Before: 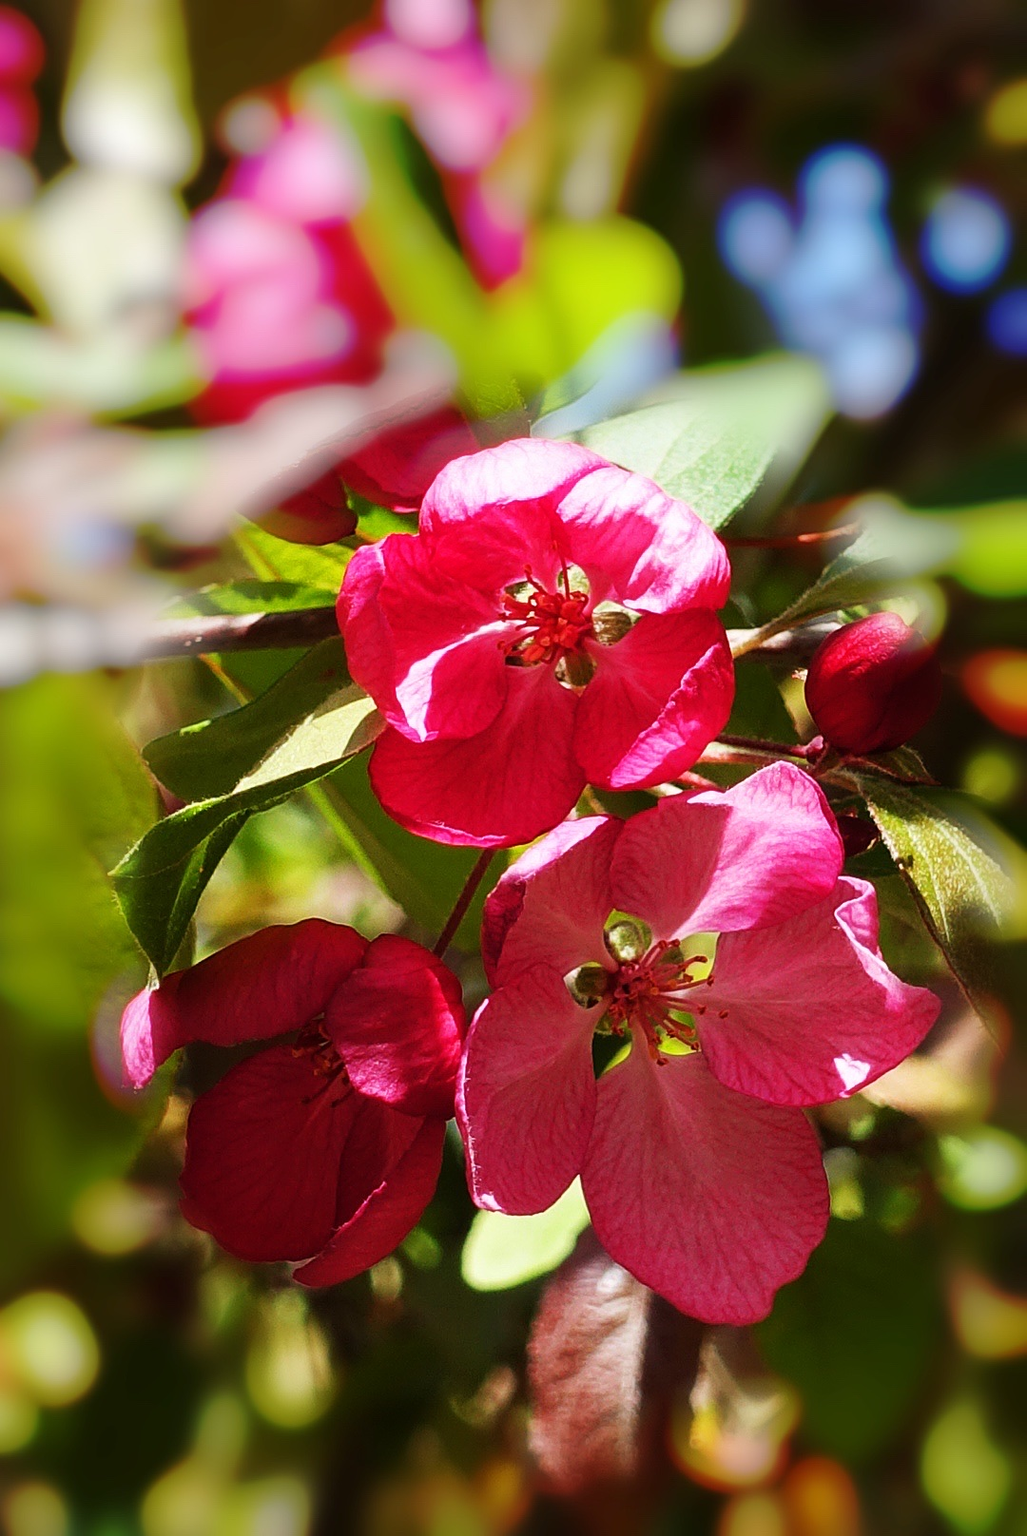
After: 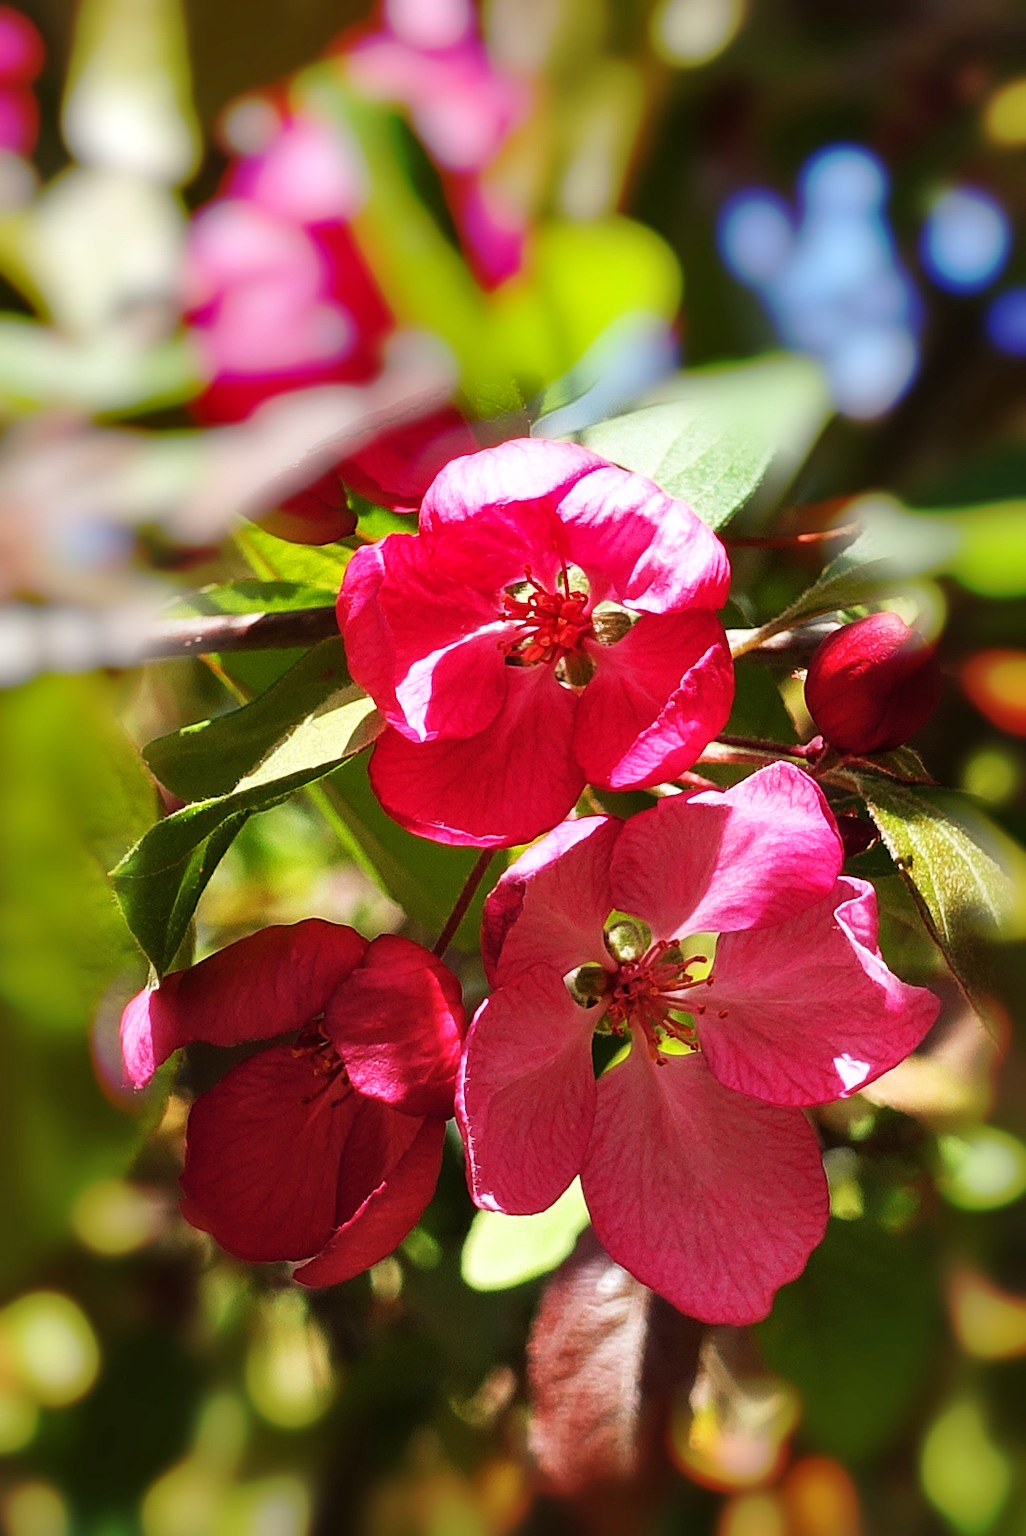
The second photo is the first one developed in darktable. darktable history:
exposure: exposure 0.127 EV, compensate highlight preservation false
shadows and highlights: shadows 40, highlights -54, highlights color adjustment 46%, low approximation 0.01, soften with gaussian
